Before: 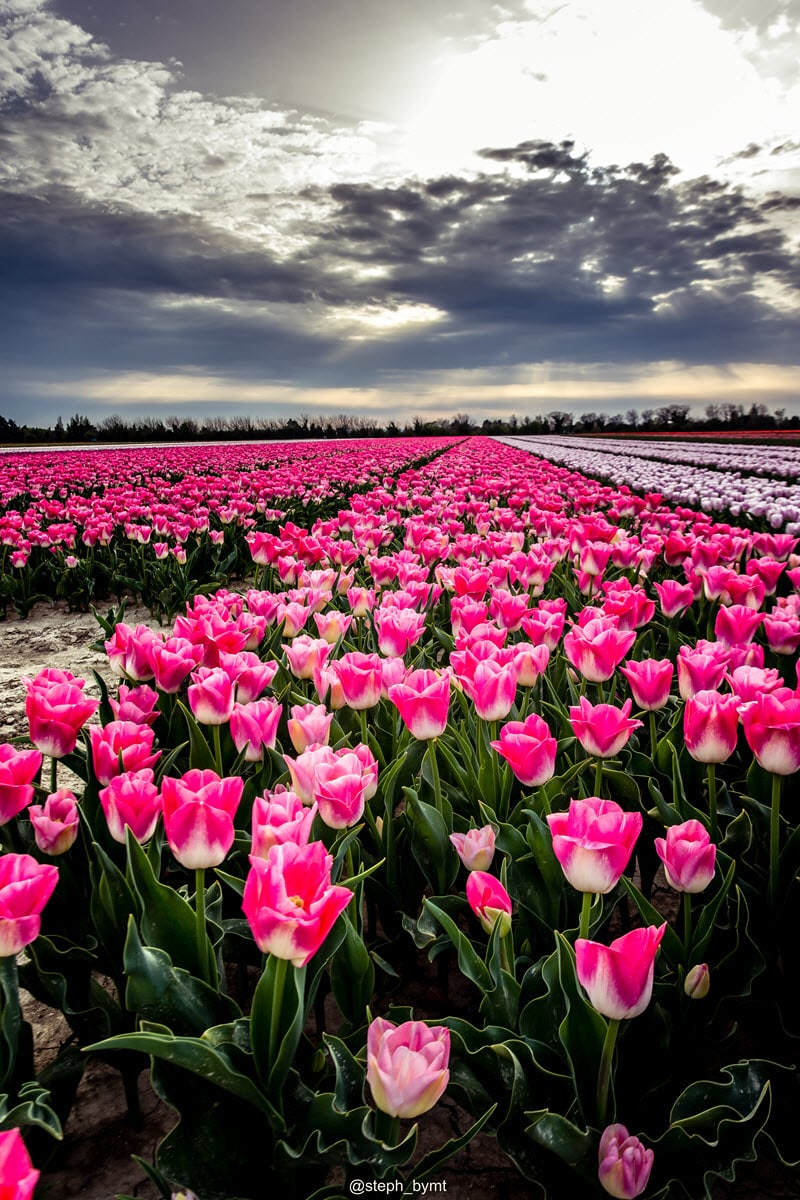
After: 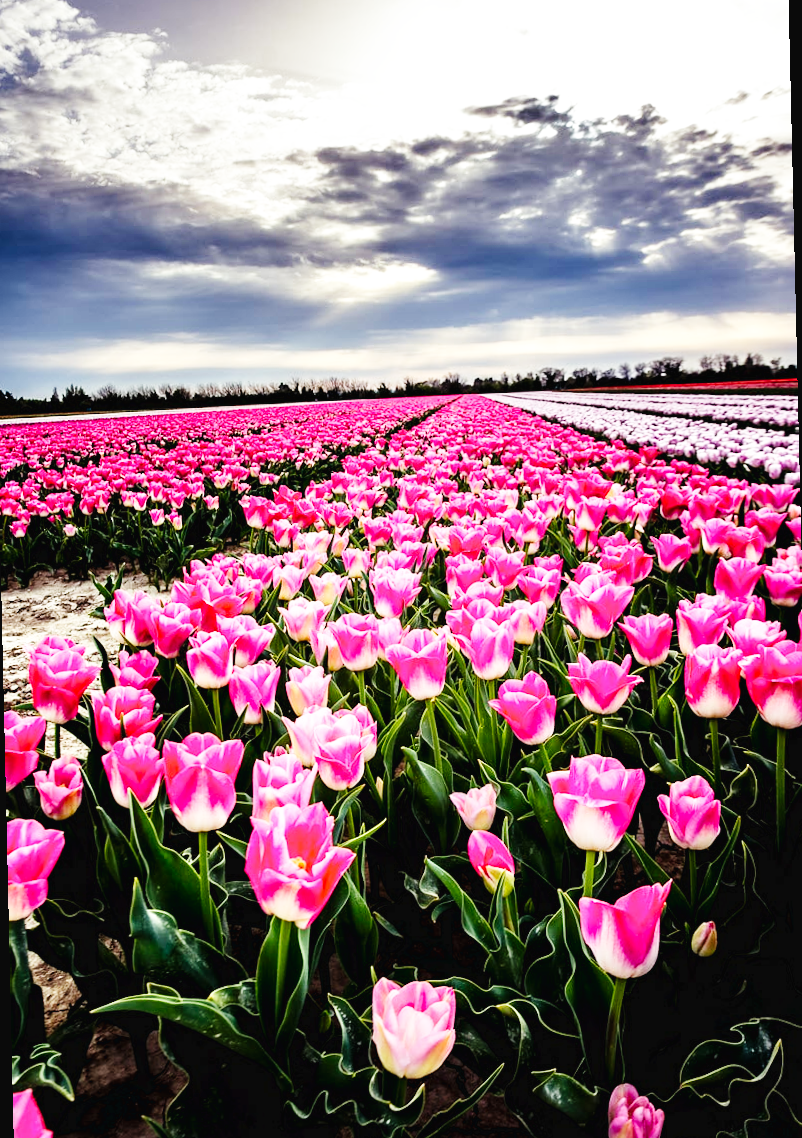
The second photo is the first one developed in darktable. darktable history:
rotate and perspective: rotation -1.32°, lens shift (horizontal) -0.031, crop left 0.015, crop right 0.985, crop top 0.047, crop bottom 0.982
base curve: curves: ch0 [(0, 0.003) (0.001, 0.002) (0.006, 0.004) (0.02, 0.022) (0.048, 0.086) (0.094, 0.234) (0.162, 0.431) (0.258, 0.629) (0.385, 0.8) (0.548, 0.918) (0.751, 0.988) (1, 1)], preserve colors none
